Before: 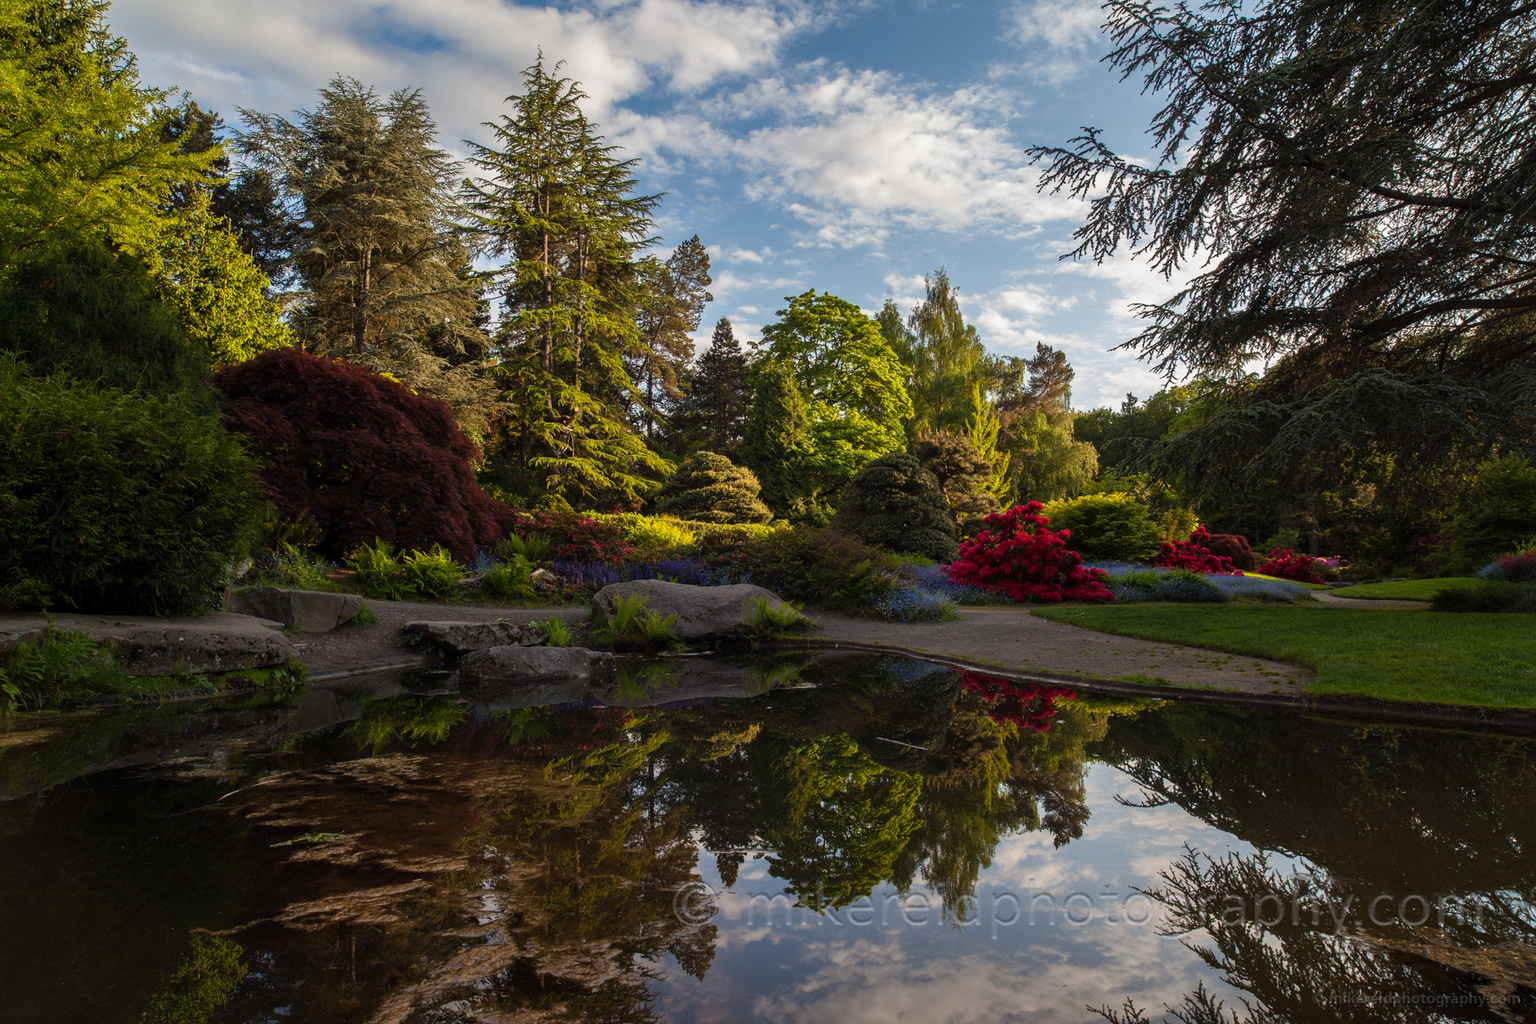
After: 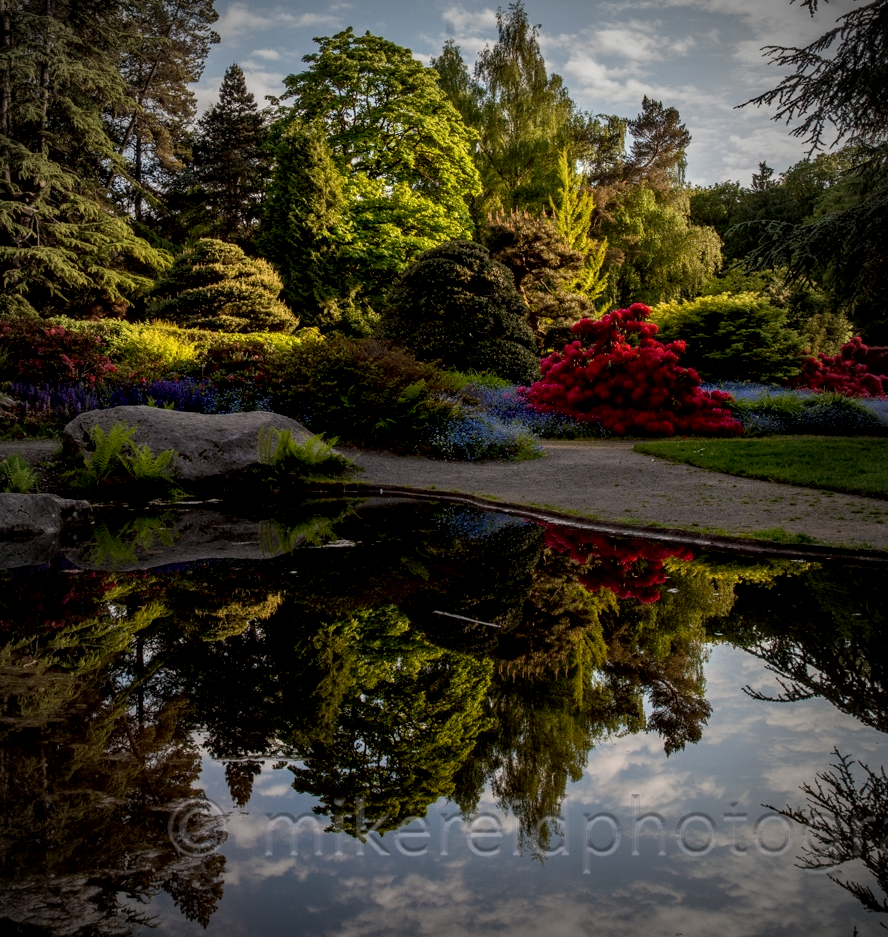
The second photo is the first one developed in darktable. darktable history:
crop: left 35.432%, top 26.233%, right 20.145%, bottom 3.432%
exposure: black level correction 0.011, compensate highlight preservation false
vignetting: fall-off start 67.5%, fall-off radius 67.23%, brightness -0.813, automatic ratio true
contrast brightness saturation: saturation -0.05
local contrast: on, module defaults
